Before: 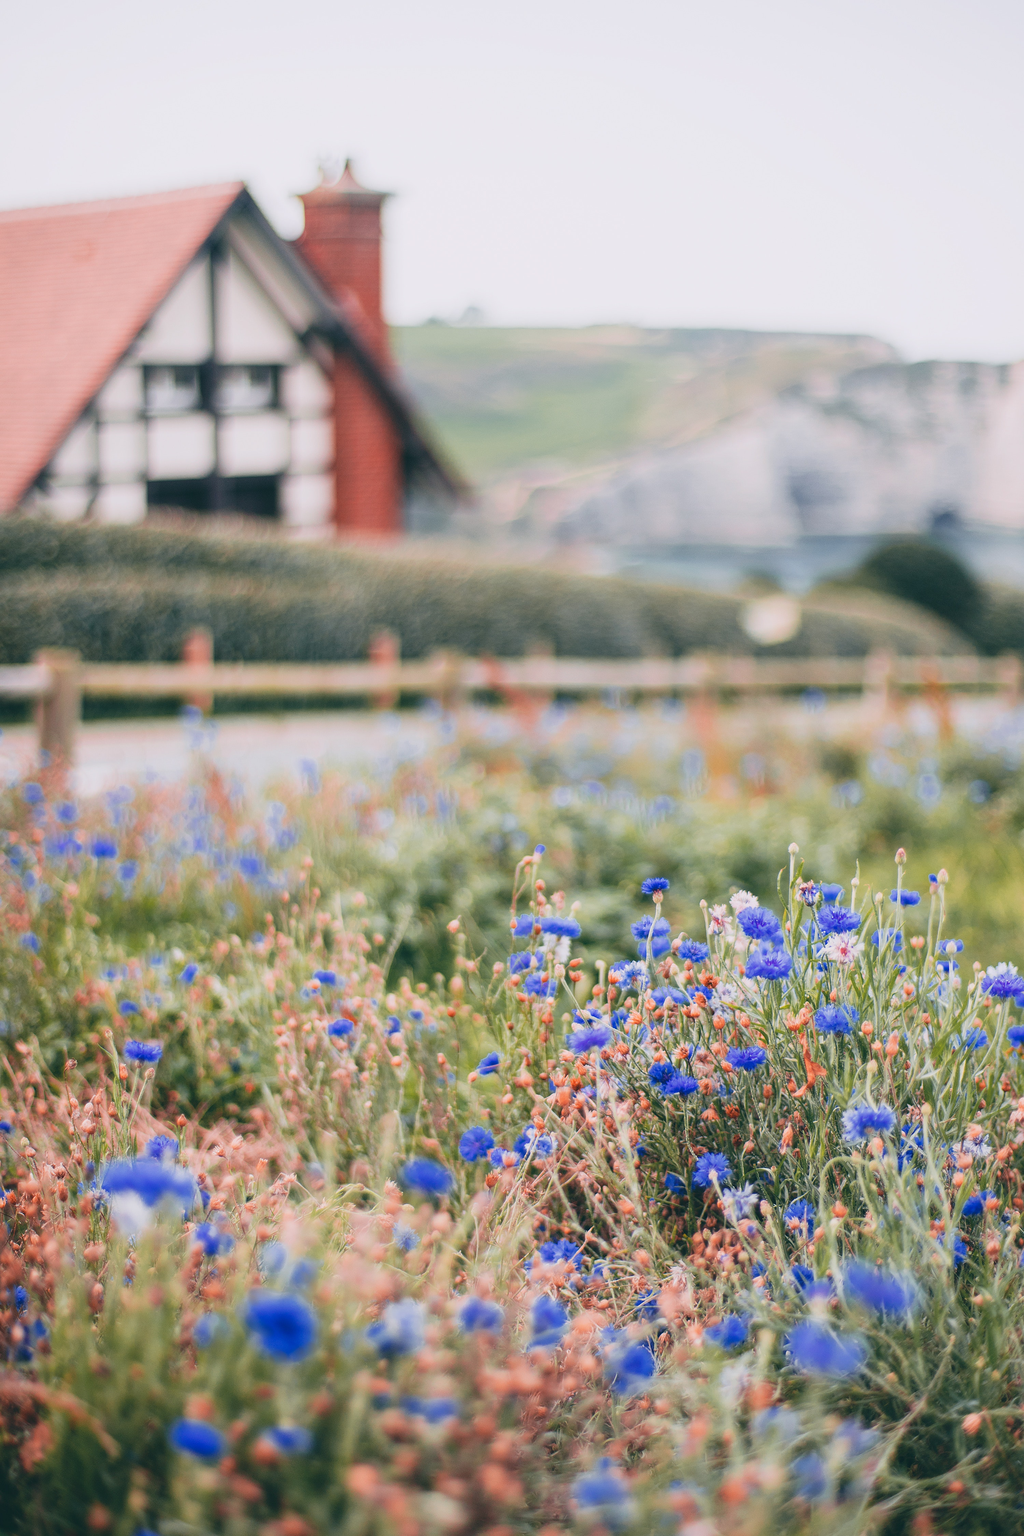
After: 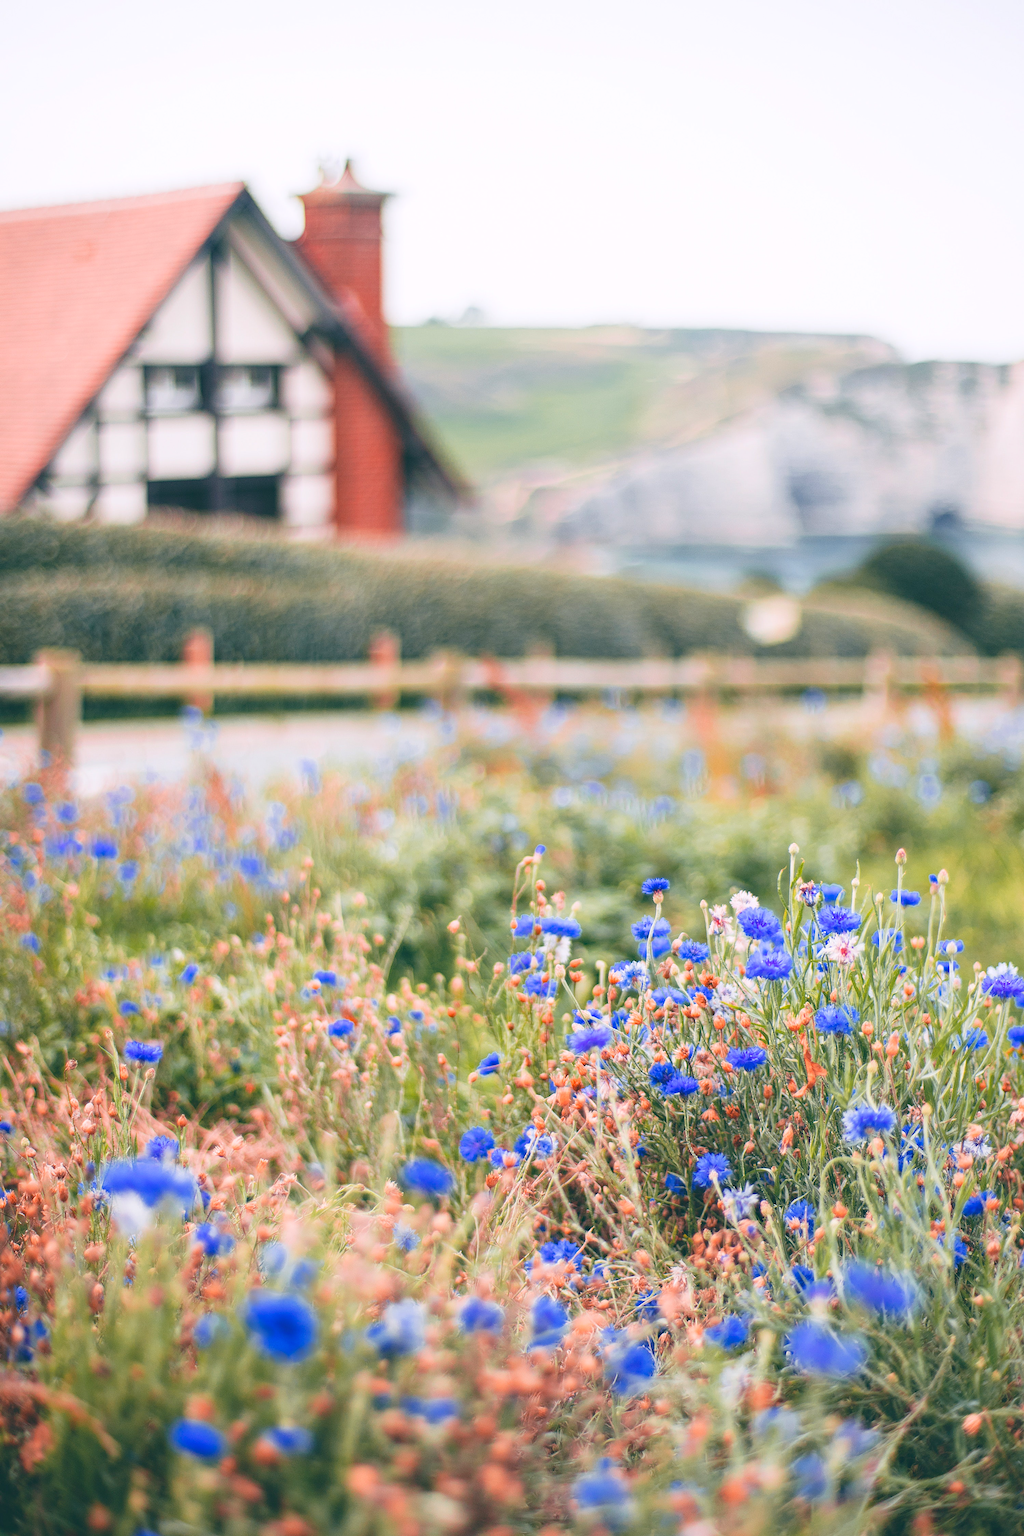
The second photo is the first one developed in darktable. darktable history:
haze removal: compatibility mode true, adaptive false
exposure: black level correction 0.001, exposure 0.5 EV, compensate highlight preservation false
contrast brightness saturation: contrast -0.11
